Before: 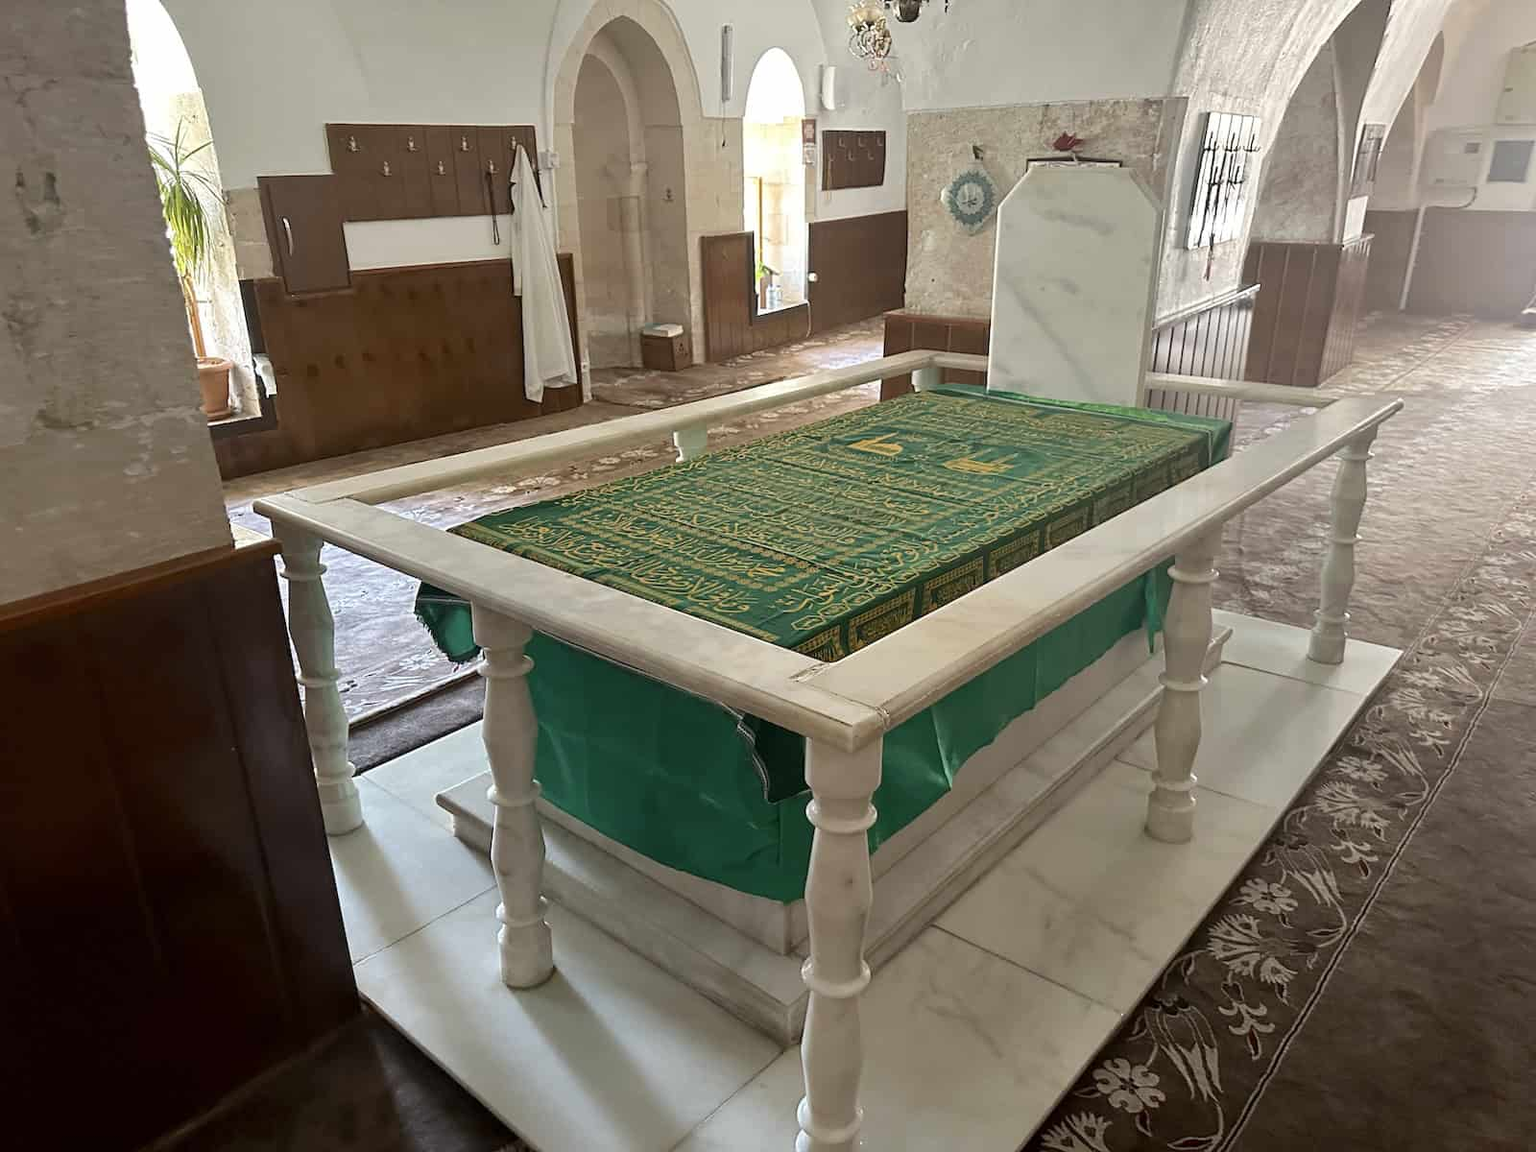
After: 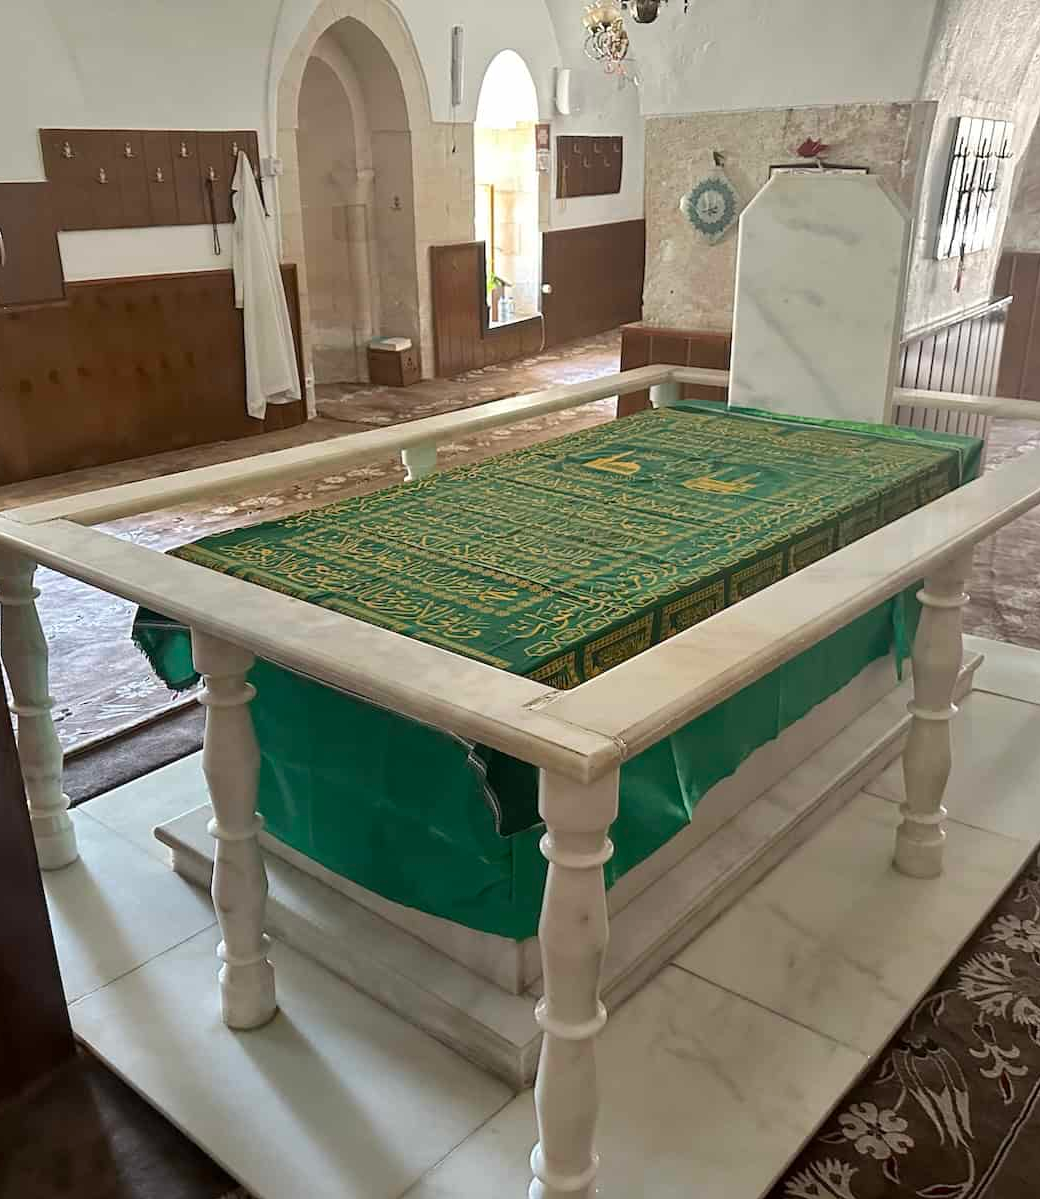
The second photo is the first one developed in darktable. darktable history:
crop and rotate: left 18.805%, right 16.152%
